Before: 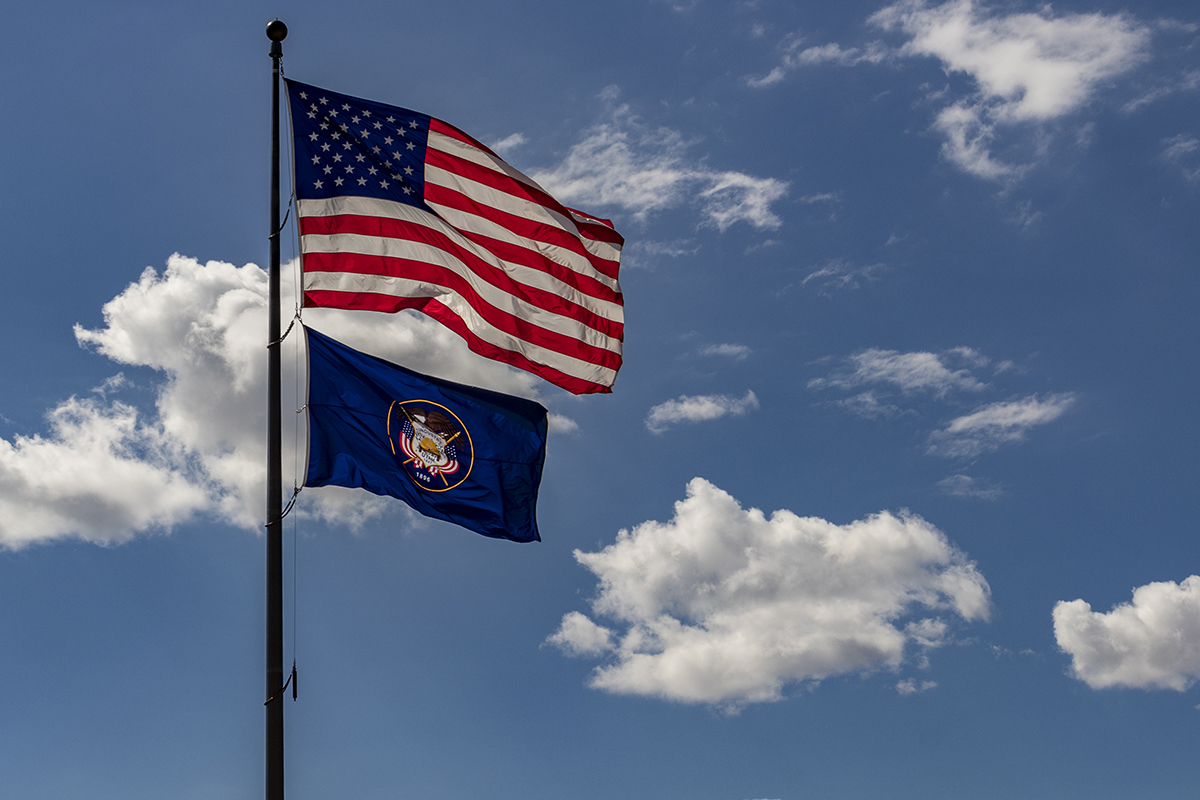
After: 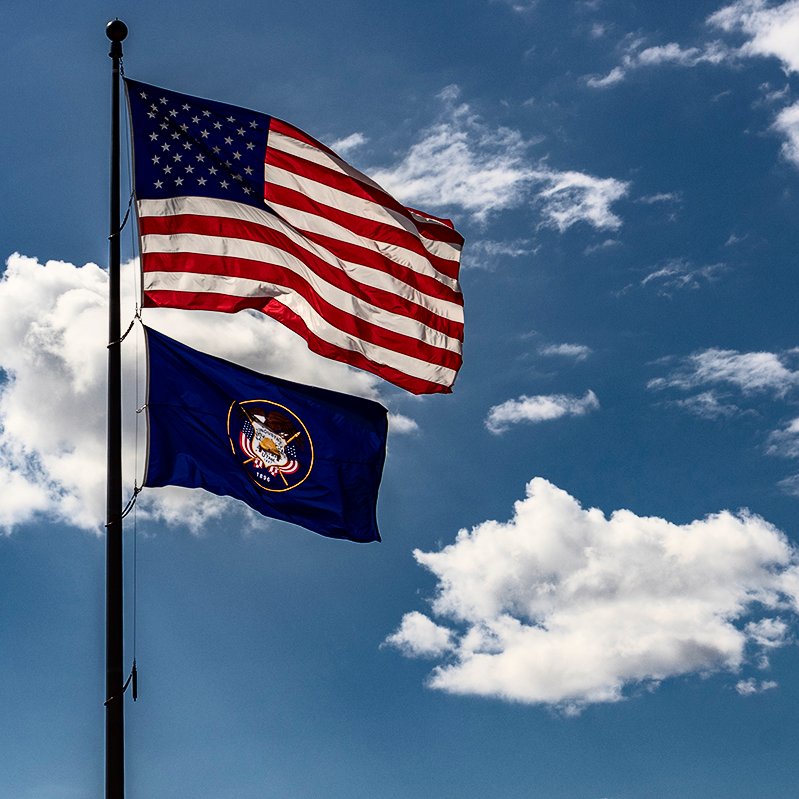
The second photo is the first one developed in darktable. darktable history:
crop and rotate: left 13.342%, right 20.005%
contrast brightness saturation: contrast 0.387, brightness 0.098
